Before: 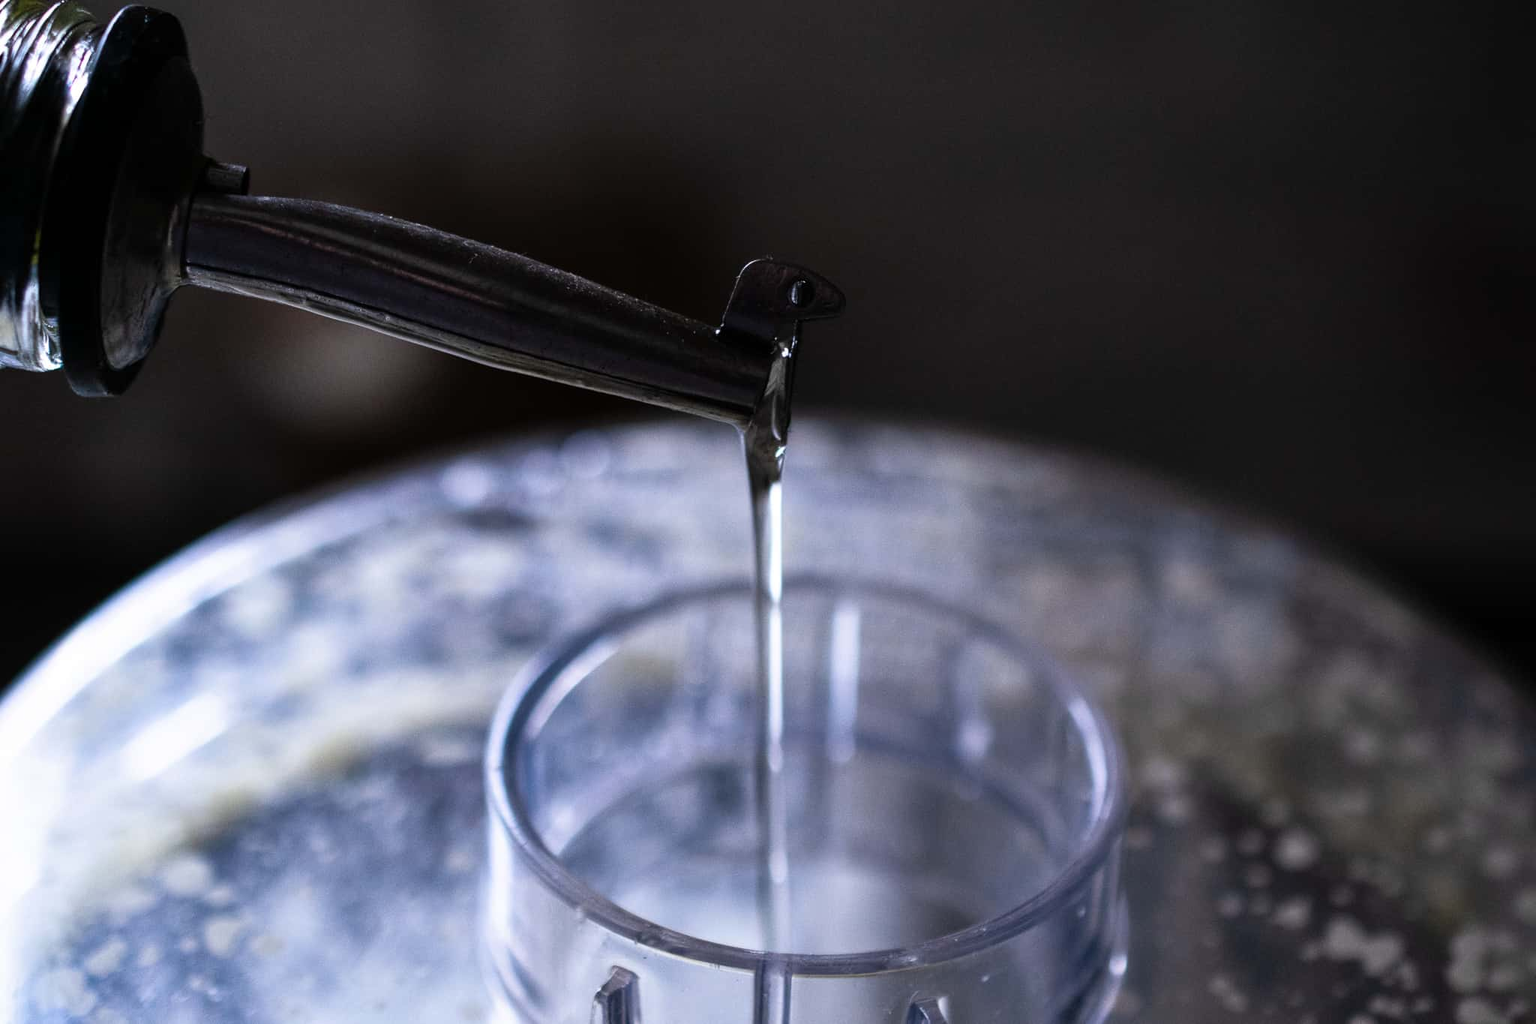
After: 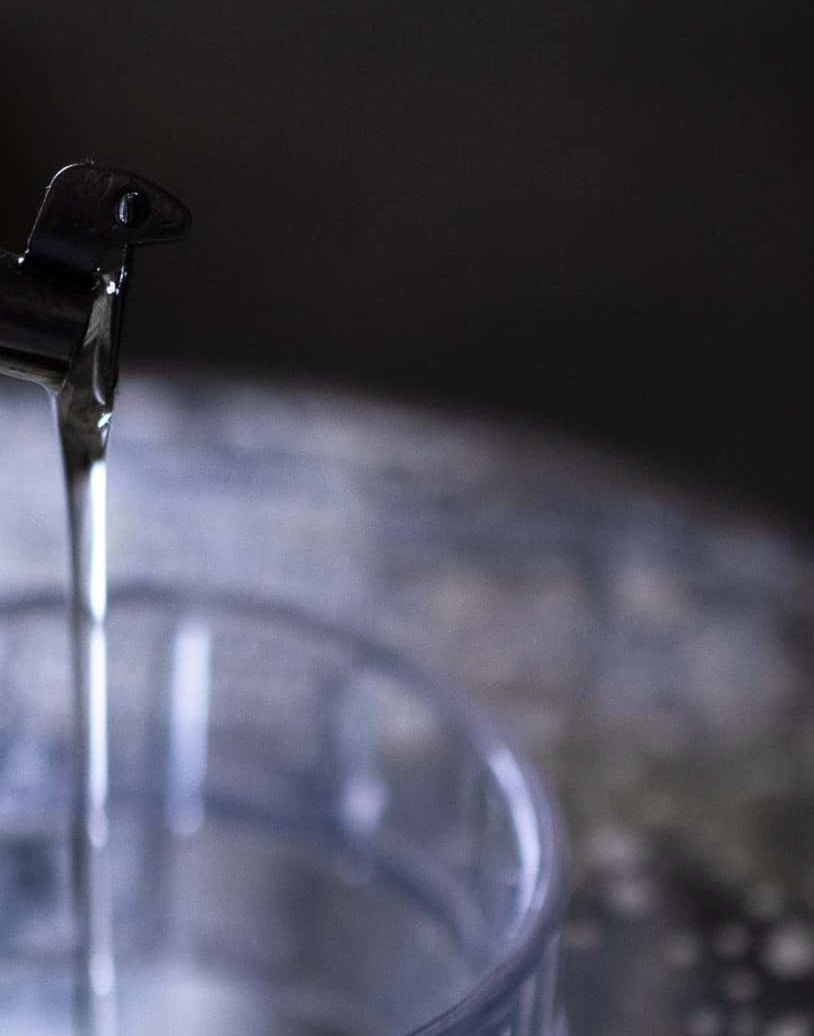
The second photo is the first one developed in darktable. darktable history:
crop: left 45.721%, top 13.393%, right 14.118%, bottom 10.01%
base curve: curves: ch0 [(0, 0) (0.989, 0.992)], preserve colors none
